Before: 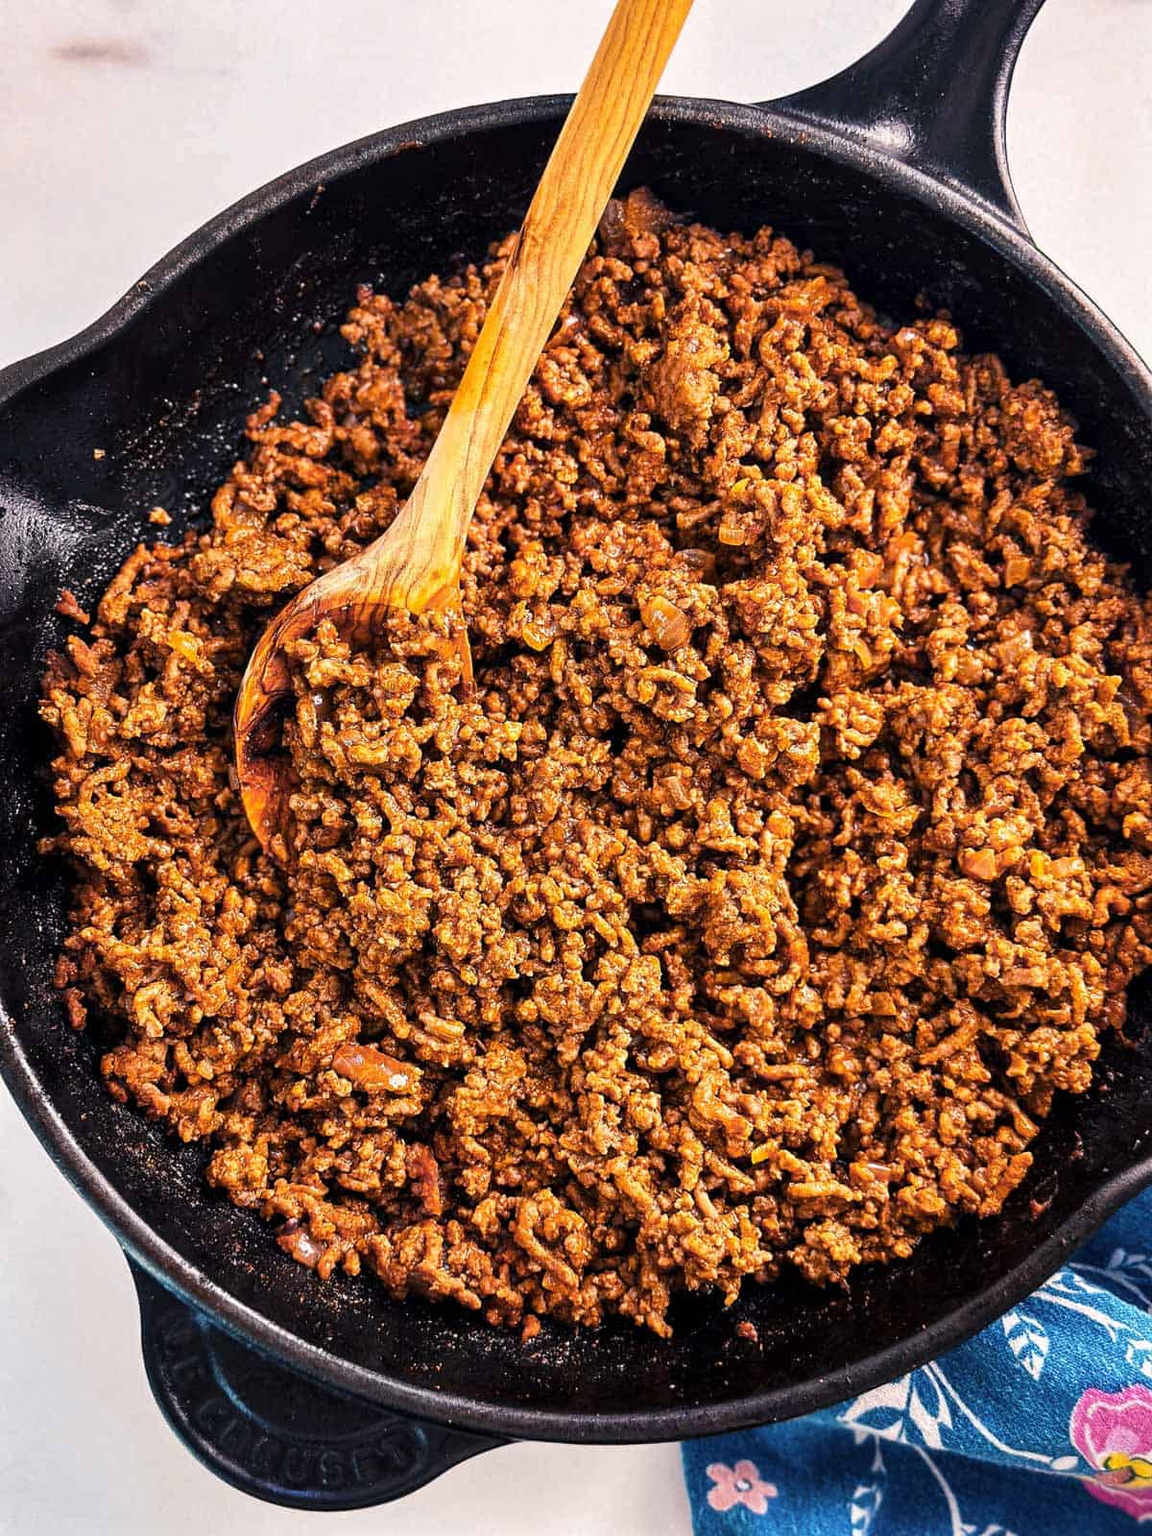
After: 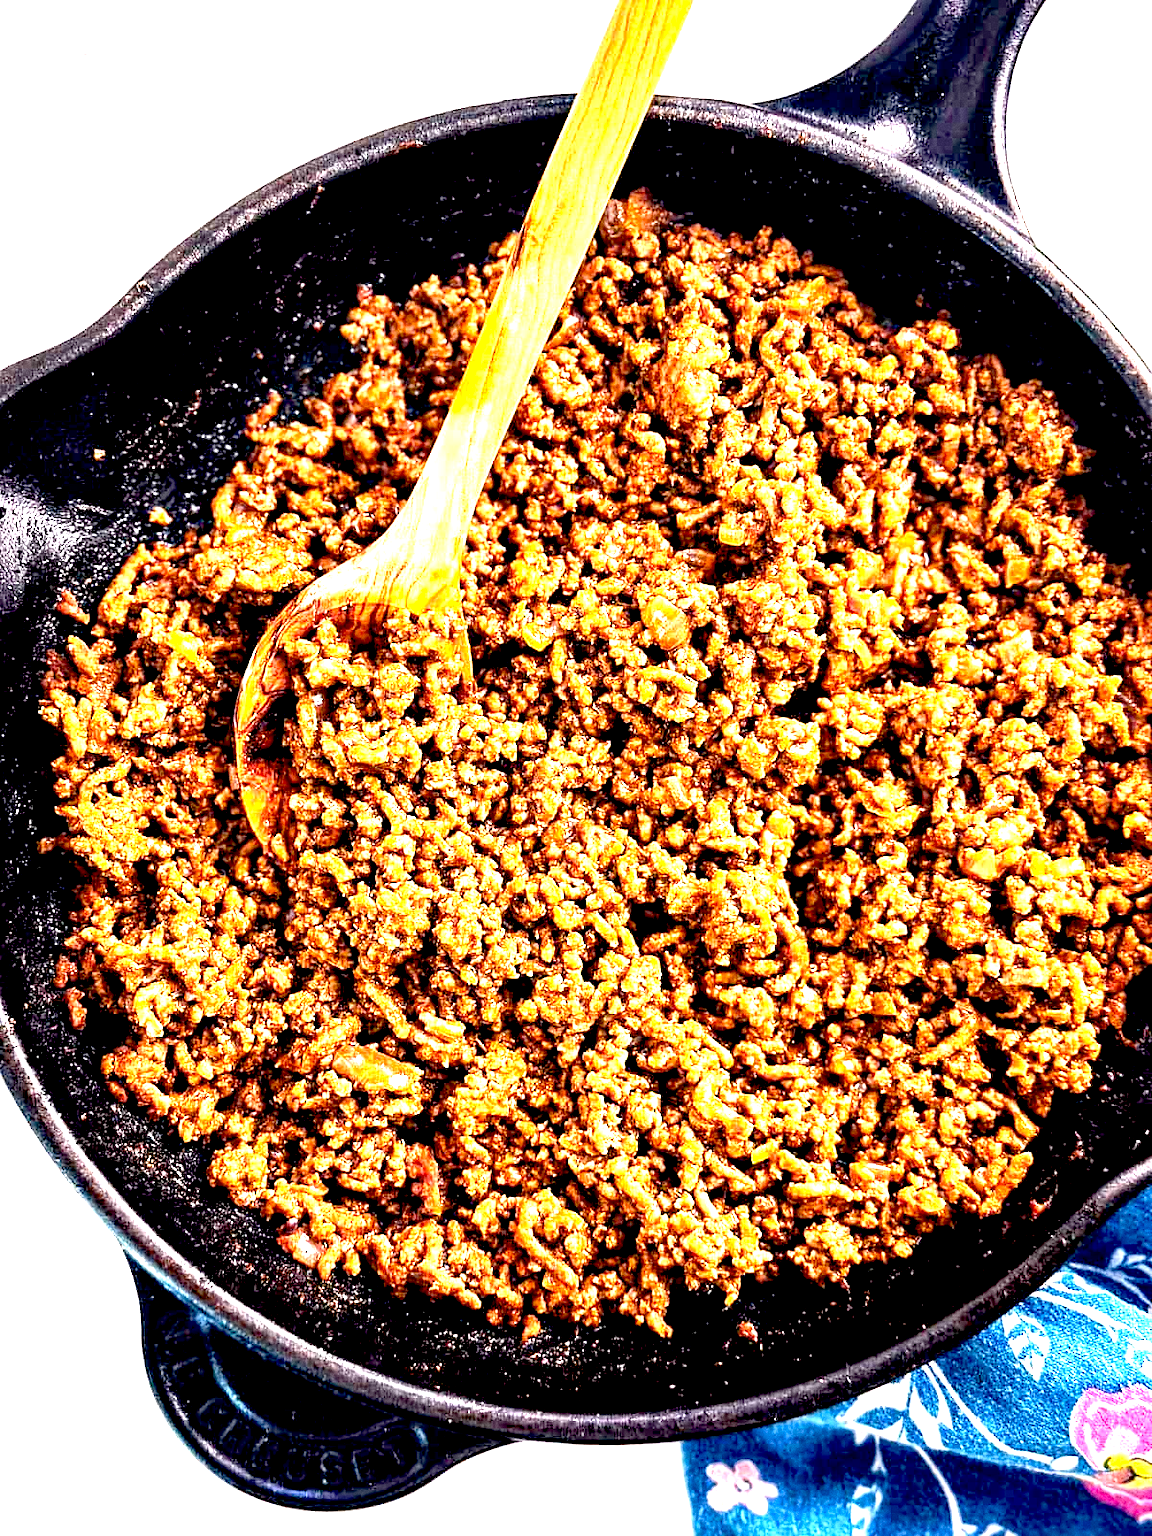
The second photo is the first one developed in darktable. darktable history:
exposure: black level correction 0.016, exposure 1.774 EV, compensate highlight preservation false
grain: on, module defaults
contrast equalizer: y [[0.535, 0.543, 0.548, 0.548, 0.542, 0.532], [0.5 ×6], [0.5 ×6], [0 ×6], [0 ×6]]
